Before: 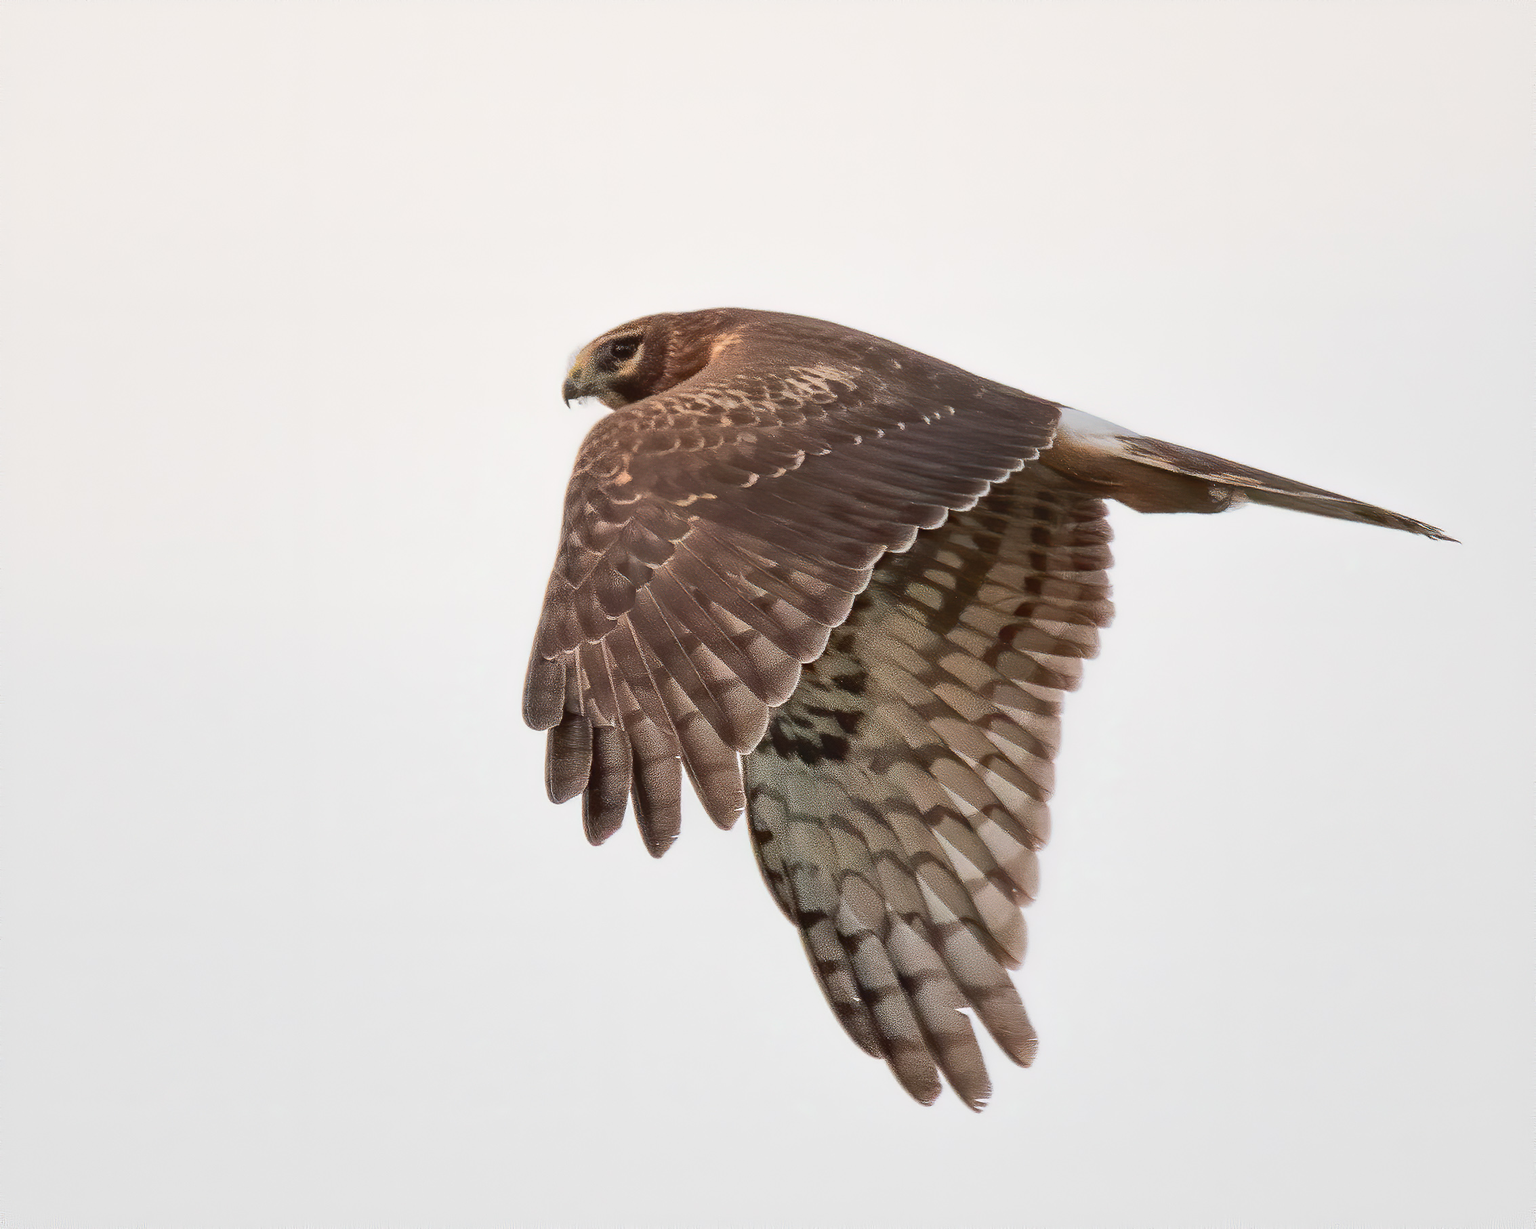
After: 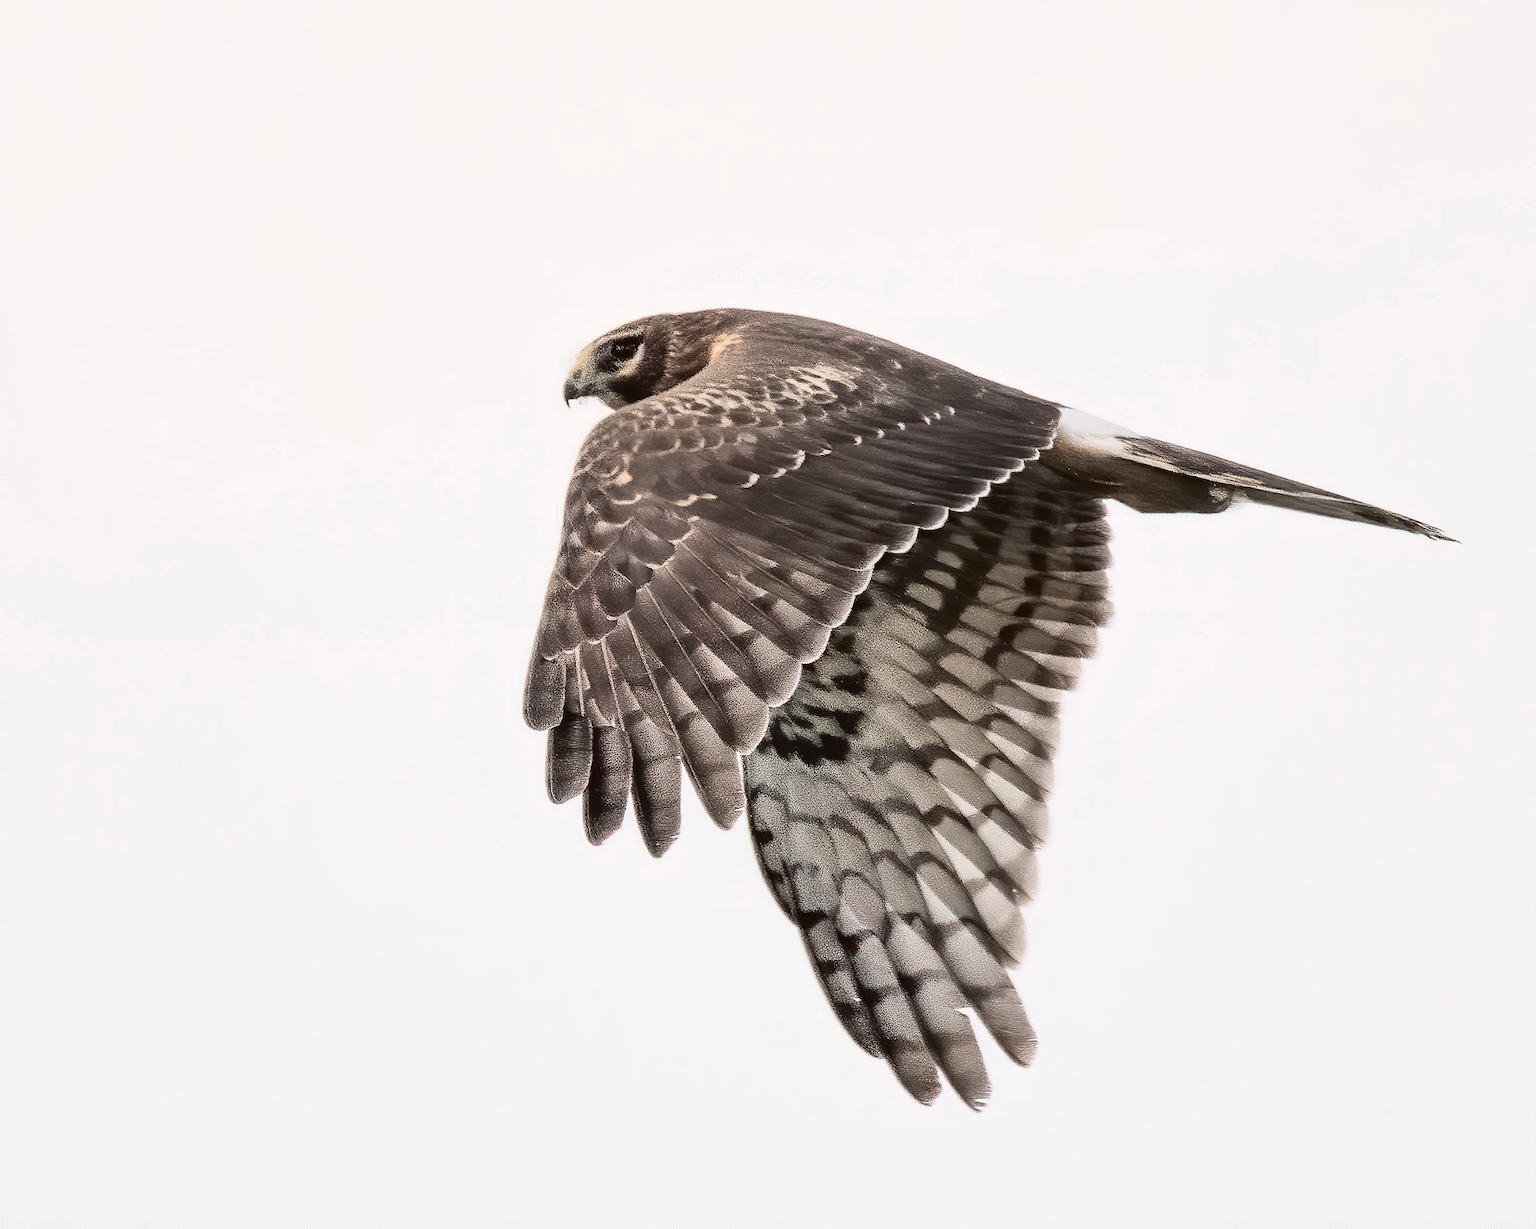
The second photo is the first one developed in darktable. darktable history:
tone curve: curves: ch0 [(0, 0) (0.187, 0.12) (0.392, 0.438) (0.704, 0.86) (0.858, 0.938) (1, 0.981)]; ch1 [(0, 0) (0.402, 0.36) (0.476, 0.456) (0.498, 0.501) (0.518, 0.521) (0.58, 0.598) (0.619, 0.663) (0.692, 0.744) (1, 1)]; ch2 [(0, 0) (0.427, 0.417) (0.483, 0.481) (0.503, 0.503) (0.526, 0.53) (0.563, 0.585) (0.626, 0.703) (0.699, 0.753) (0.997, 0.858)], color space Lab, independent channels
color zones: curves: ch0 [(0, 0.6) (0.129, 0.508) (0.193, 0.483) (0.429, 0.5) (0.571, 0.5) (0.714, 0.5) (0.857, 0.5) (1, 0.6)]; ch1 [(0, 0.481) (0.112, 0.245) (0.213, 0.223) (0.429, 0.233) (0.571, 0.231) (0.683, 0.242) (0.857, 0.296) (1, 0.481)]
